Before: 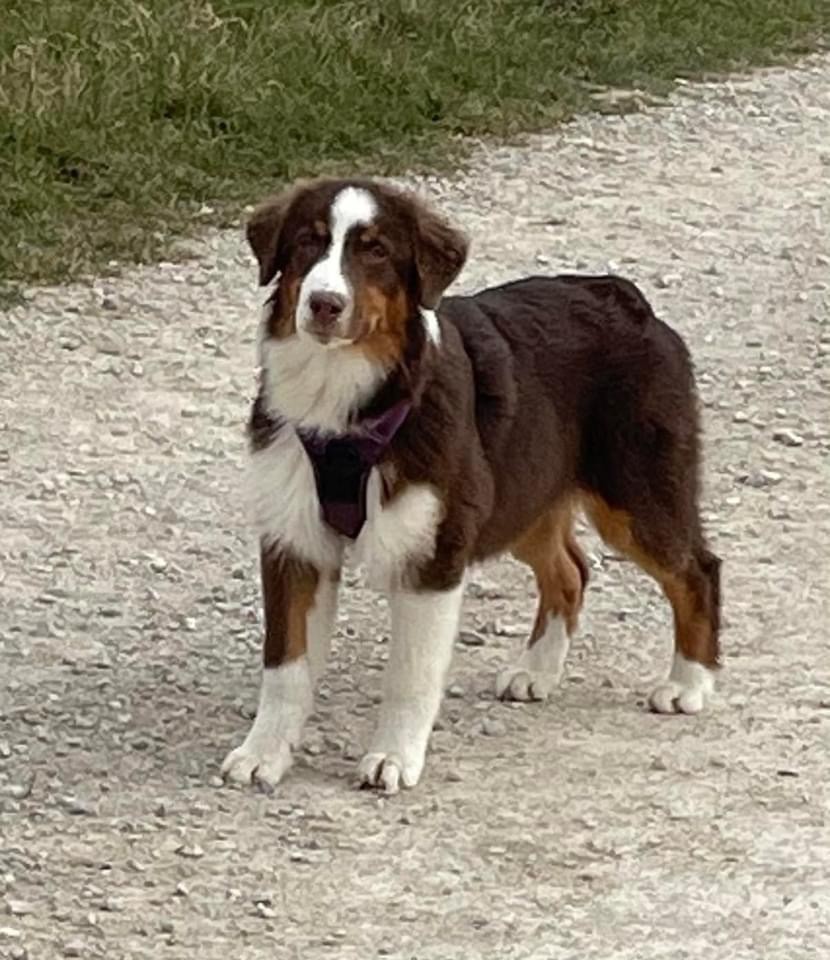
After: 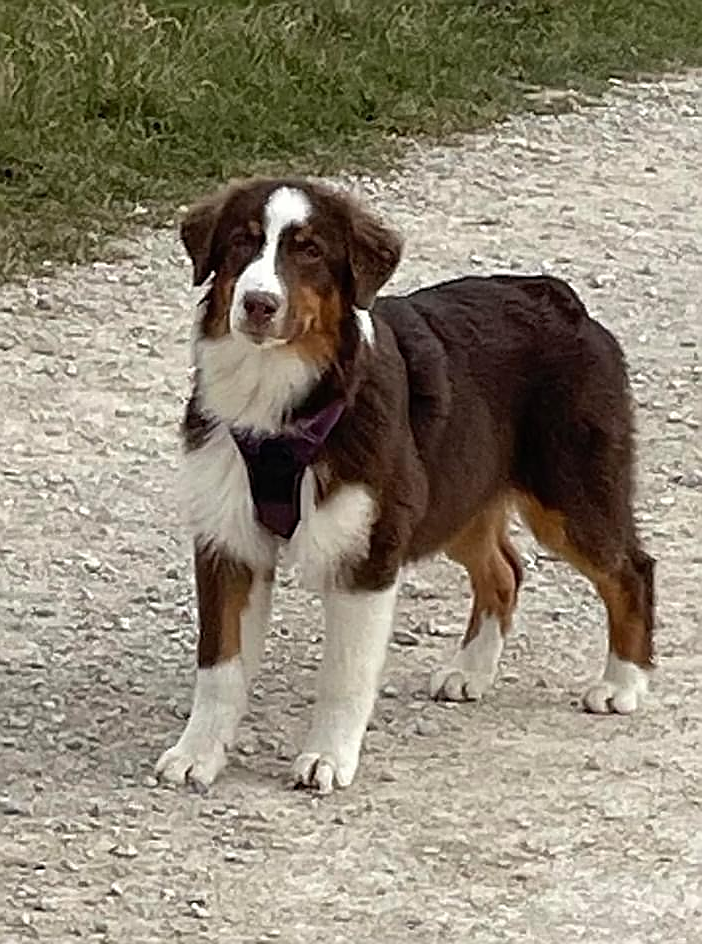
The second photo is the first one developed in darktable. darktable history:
sharpen: radius 1.4, amount 1.25, threshold 0.7
crop: left 8.026%, right 7.374%
